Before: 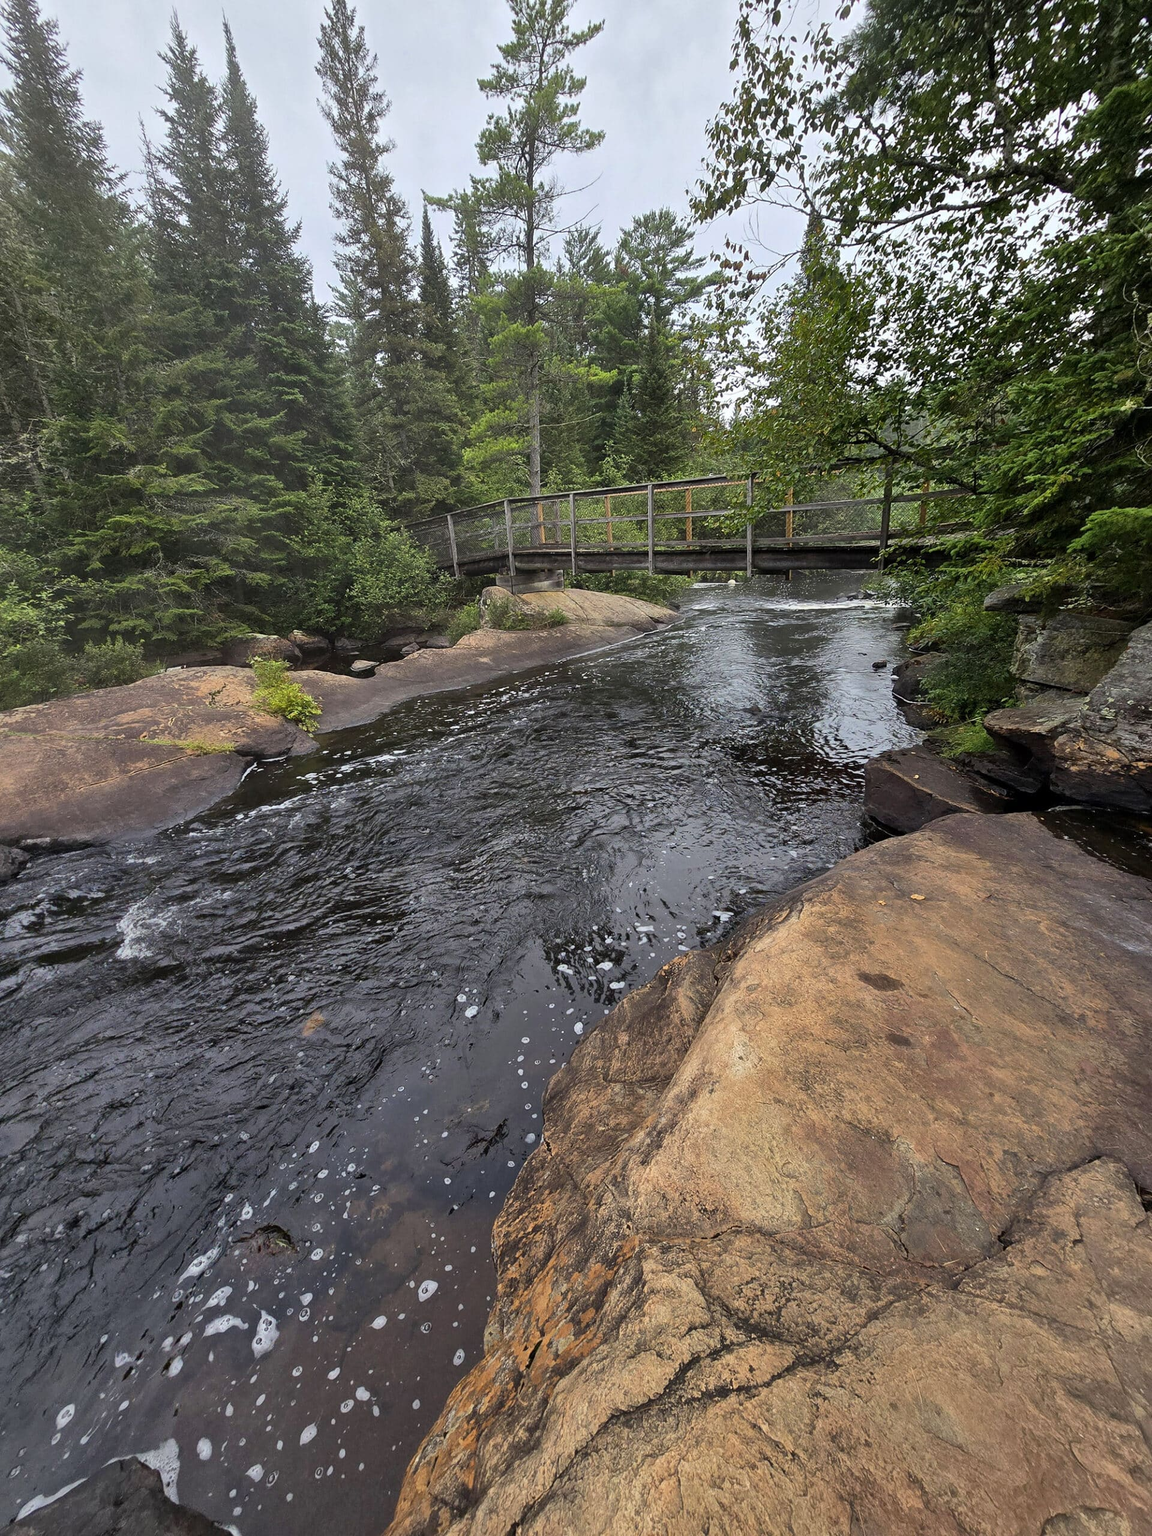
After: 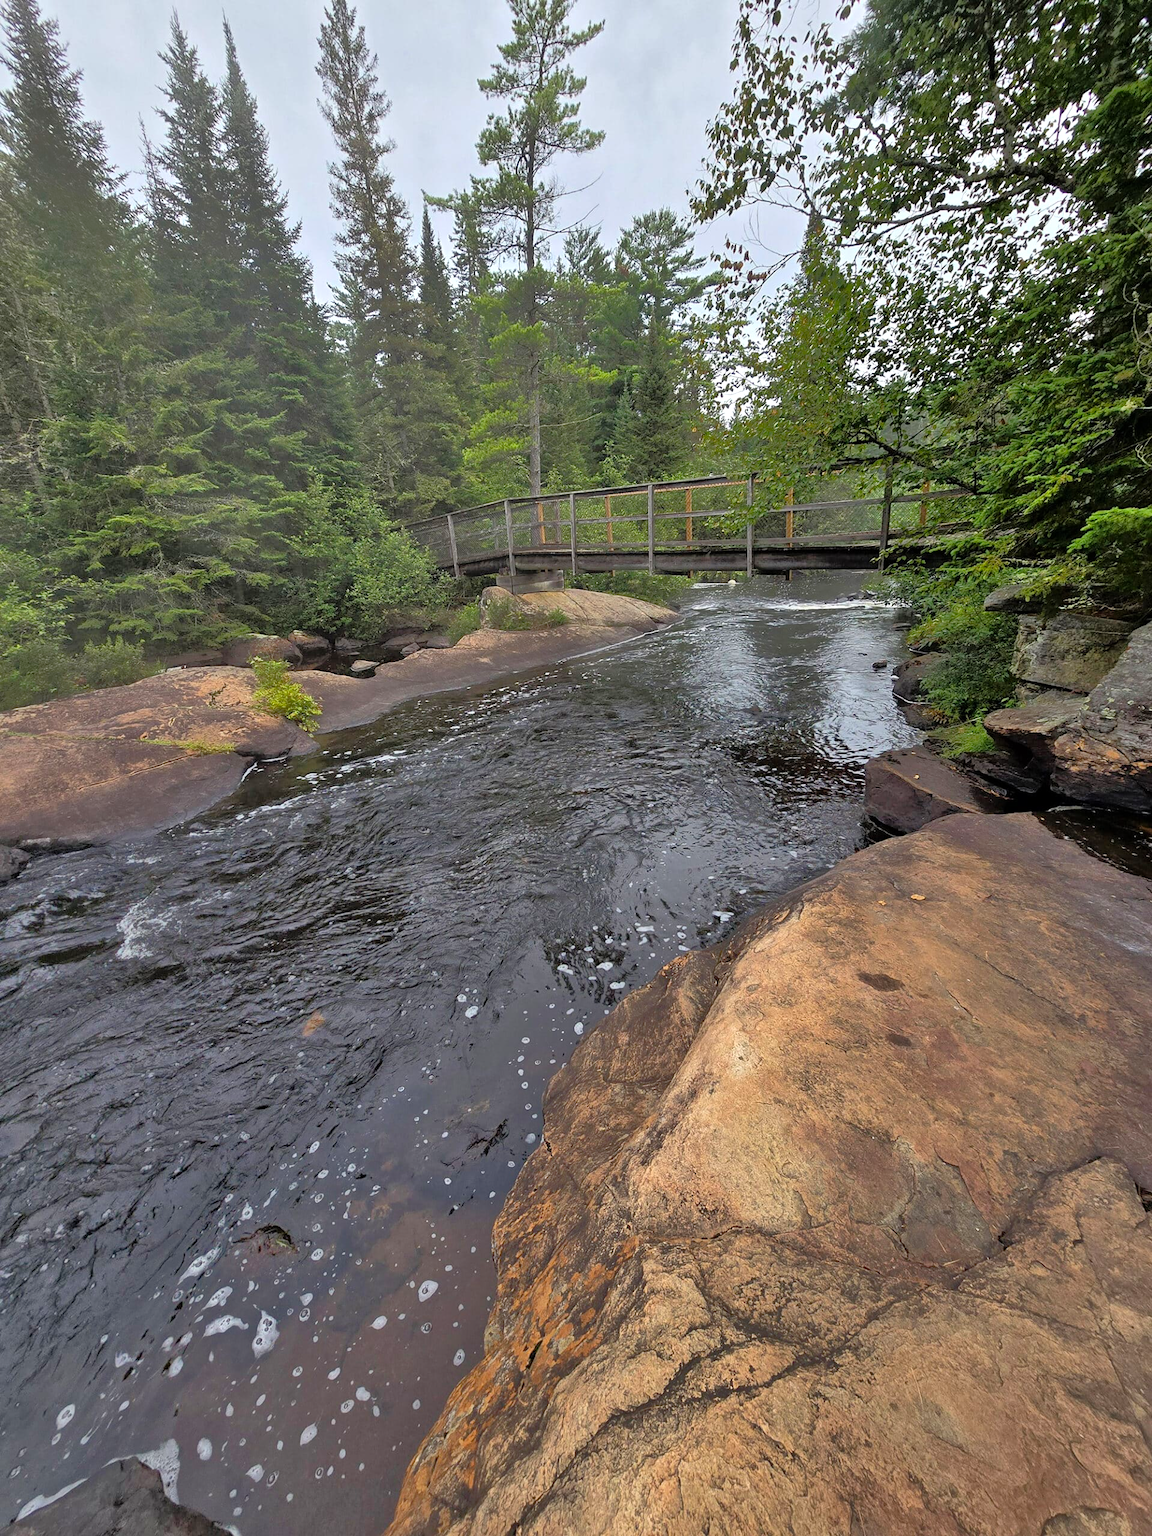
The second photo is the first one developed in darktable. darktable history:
tone equalizer: -8 EV -0.536 EV, -7 EV -0.284 EV, -6 EV -0.101 EV, -5 EV 0.378 EV, -4 EV 0.968 EV, -3 EV 0.826 EV, -2 EV -0.008 EV, -1 EV 0.132 EV, +0 EV -0.011 EV
